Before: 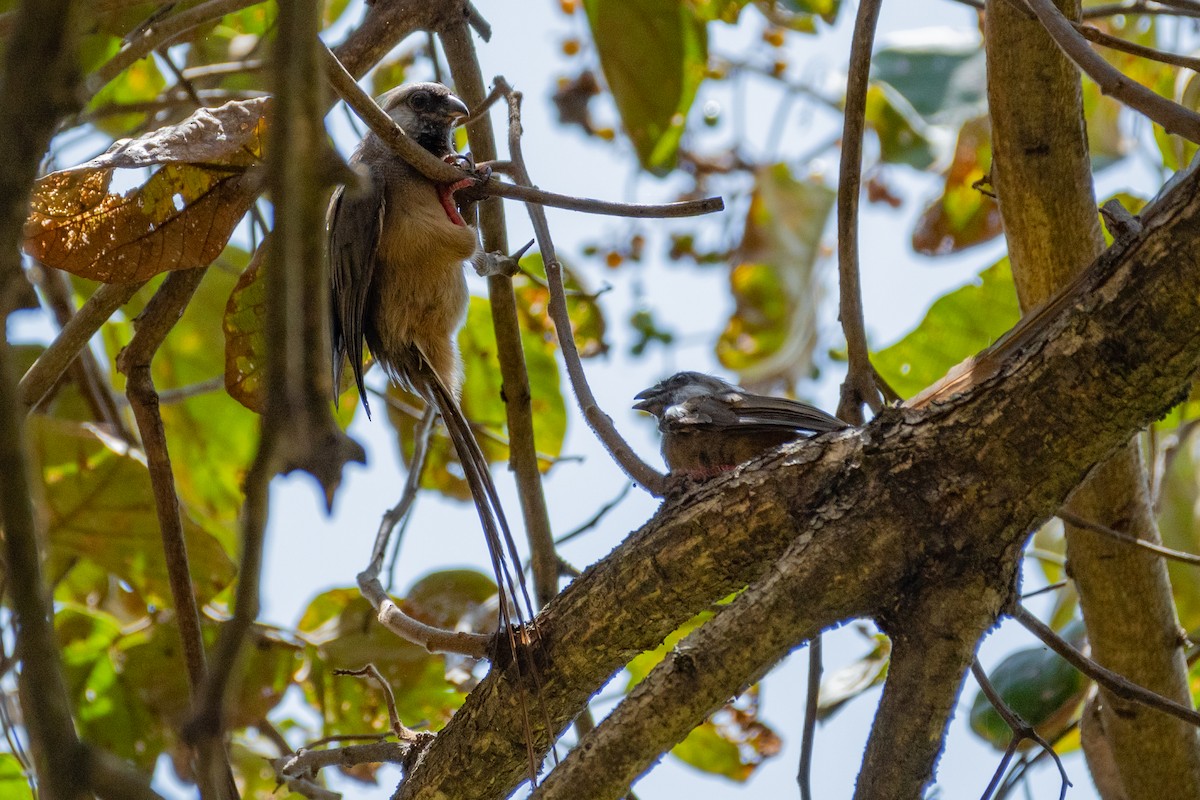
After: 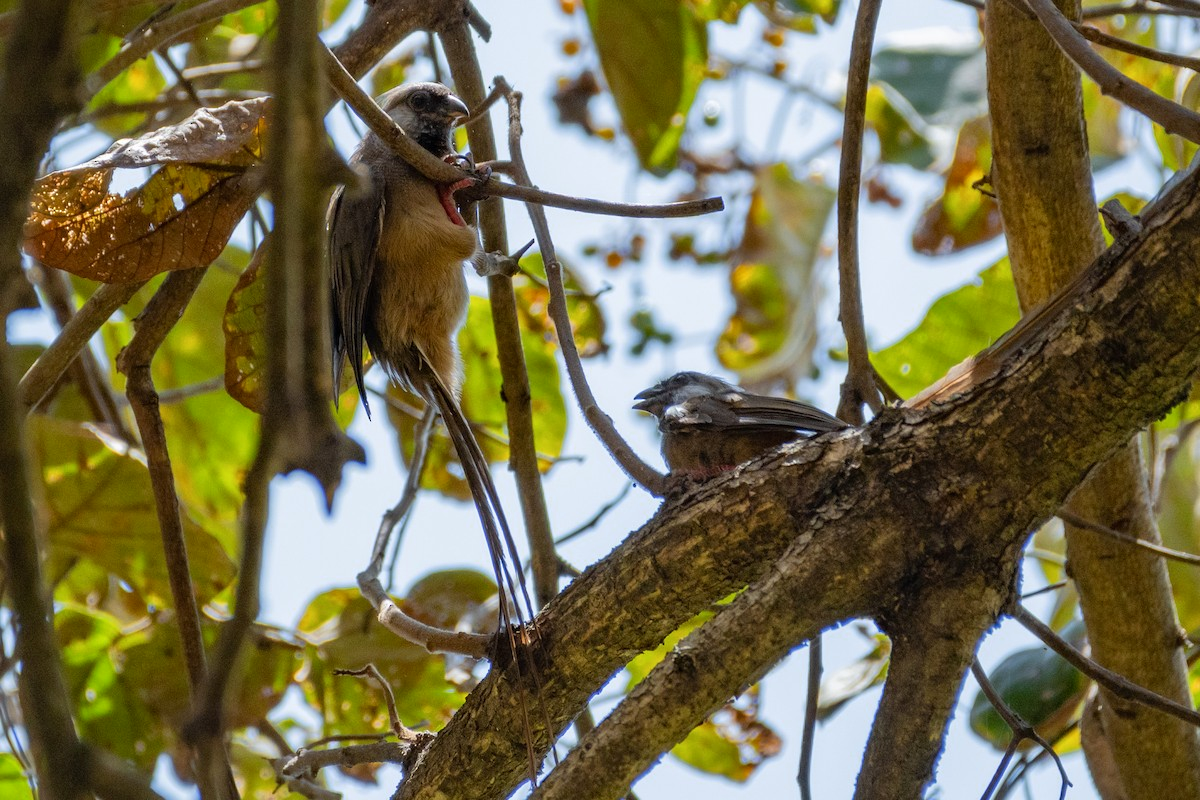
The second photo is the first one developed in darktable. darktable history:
color zones: curves: ch0 [(0, 0.485) (0.178, 0.476) (0.261, 0.623) (0.411, 0.403) (0.708, 0.603) (0.934, 0.412)]; ch1 [(0.003, 0.485) (0.149, 0.496) (0.229, 0.584) (0.326, 0.551) (0.484, 0.262) (0.757, 0.643)], mix -64.47%
